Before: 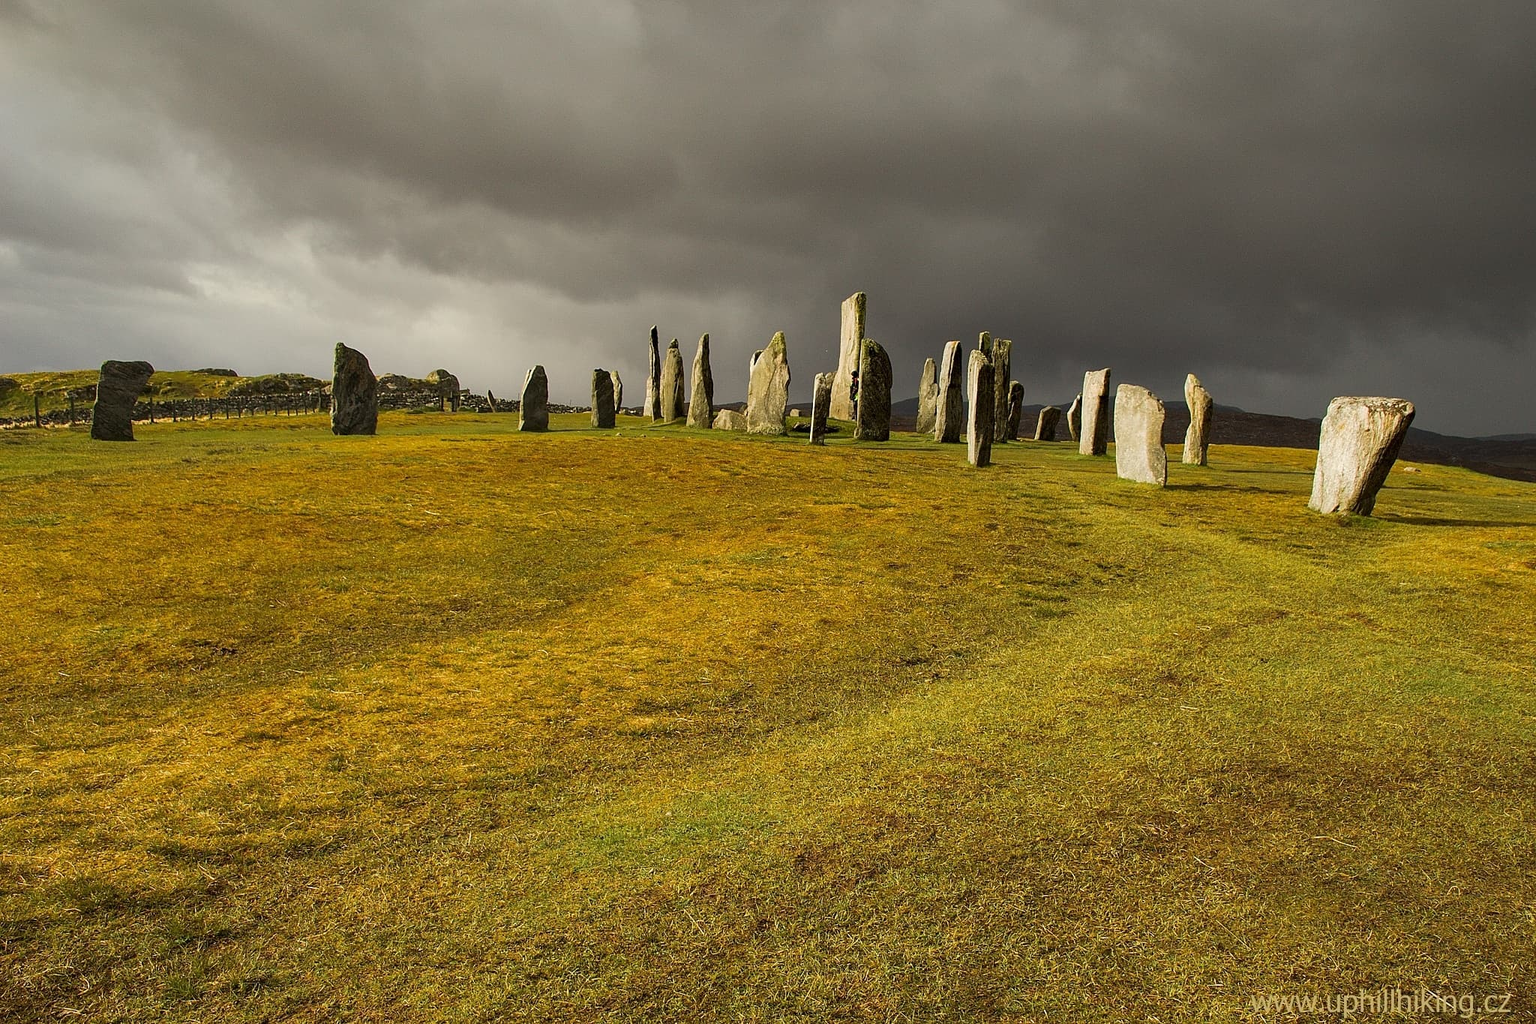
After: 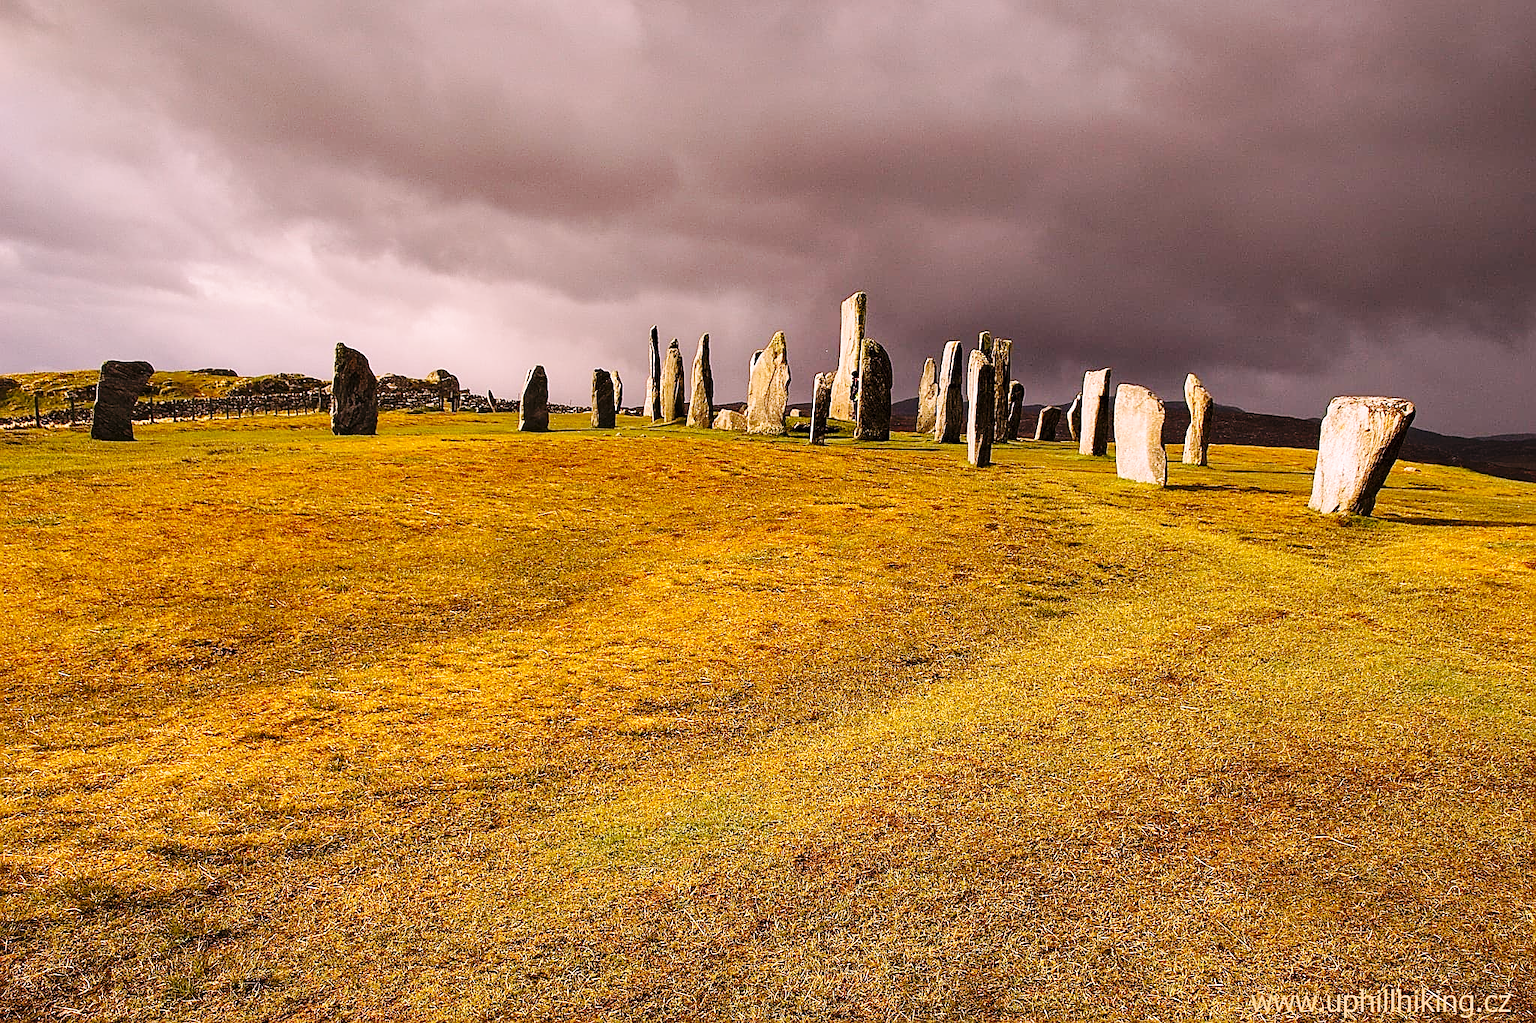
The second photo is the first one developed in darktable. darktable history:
base curve: curves: ch0 [(0, 0) (0.036, 0.025) (0.121, 0.166) (0.206, 0.329) (0.605, 0.79) (1, 1)], preserve colors none
sharpen: on, module defaults
white balance: red 1.188, blue 1.11
shadows and highlights: shadows 37.27, highlights -28.18, soften with gaussian
